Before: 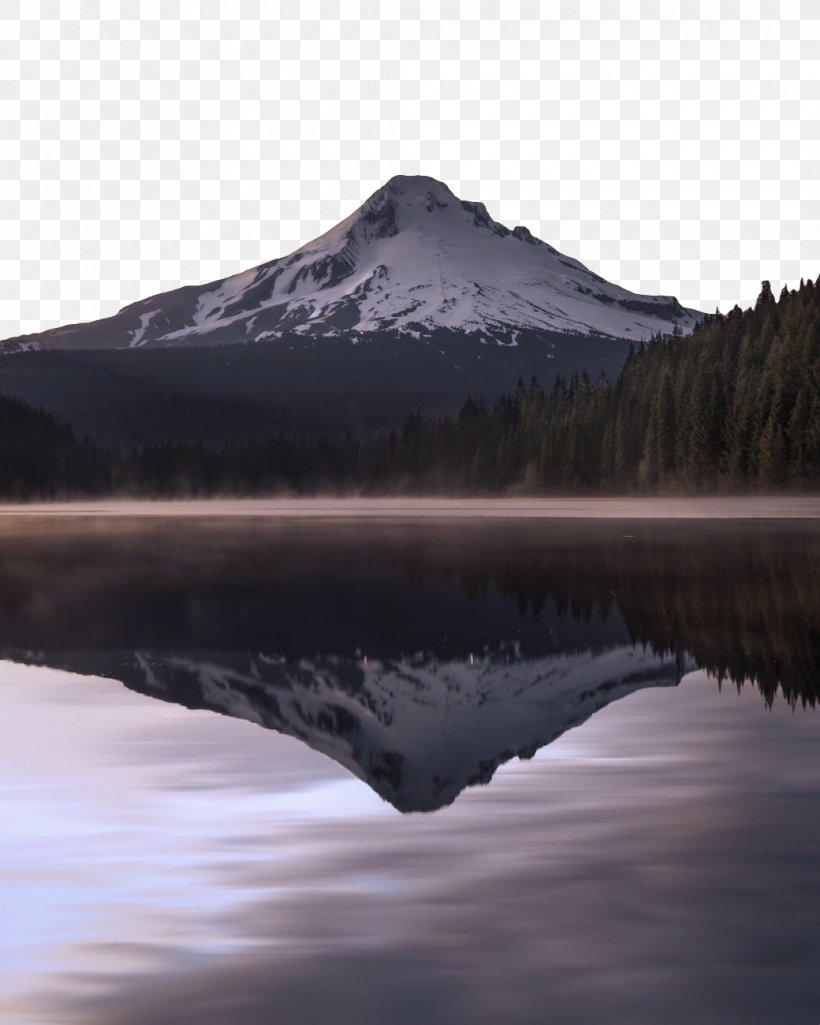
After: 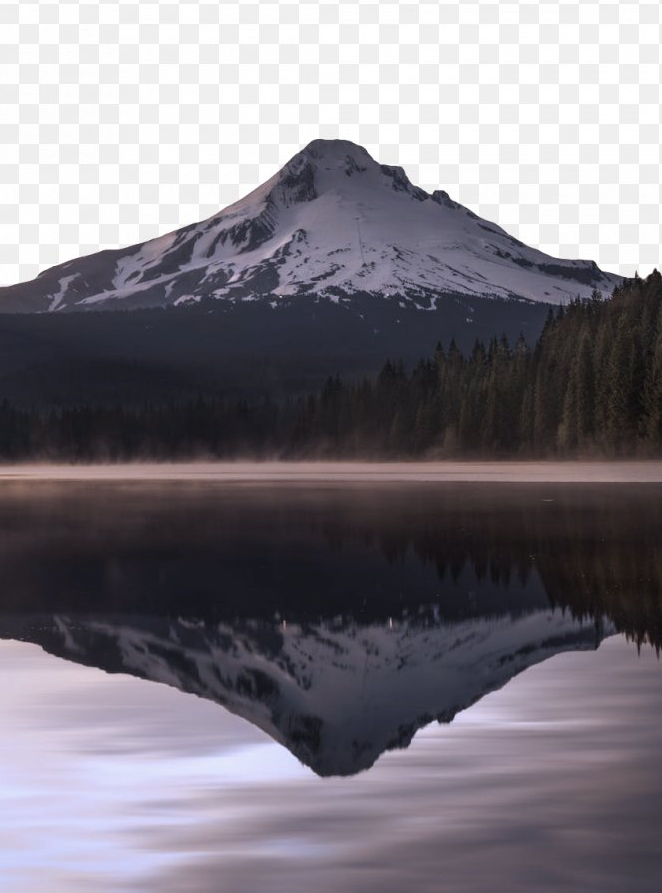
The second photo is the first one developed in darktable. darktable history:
crop: left 9.994%, top 3.589%, right 9.229%, bottom 9.279%
